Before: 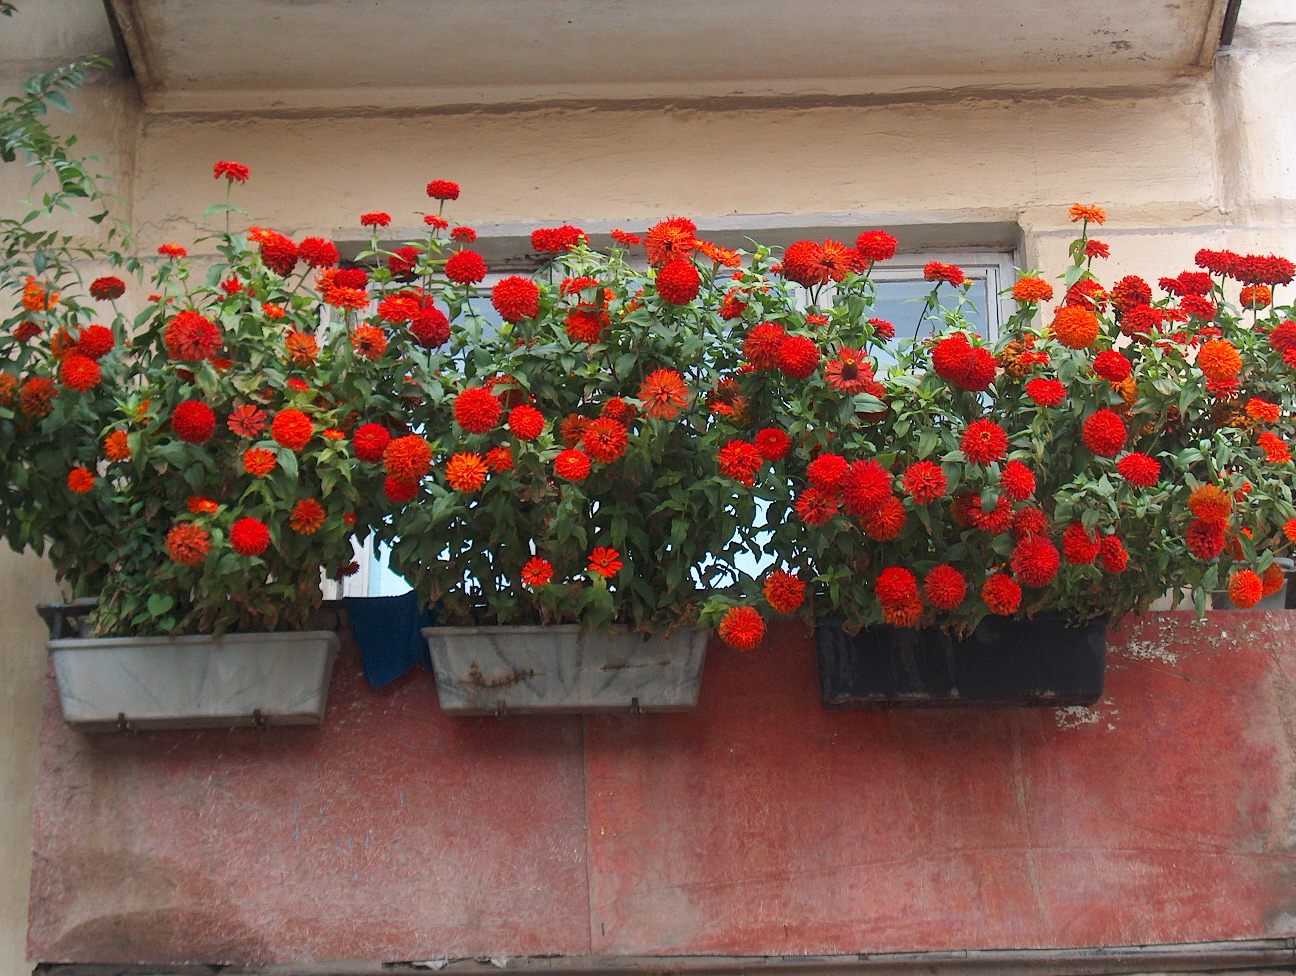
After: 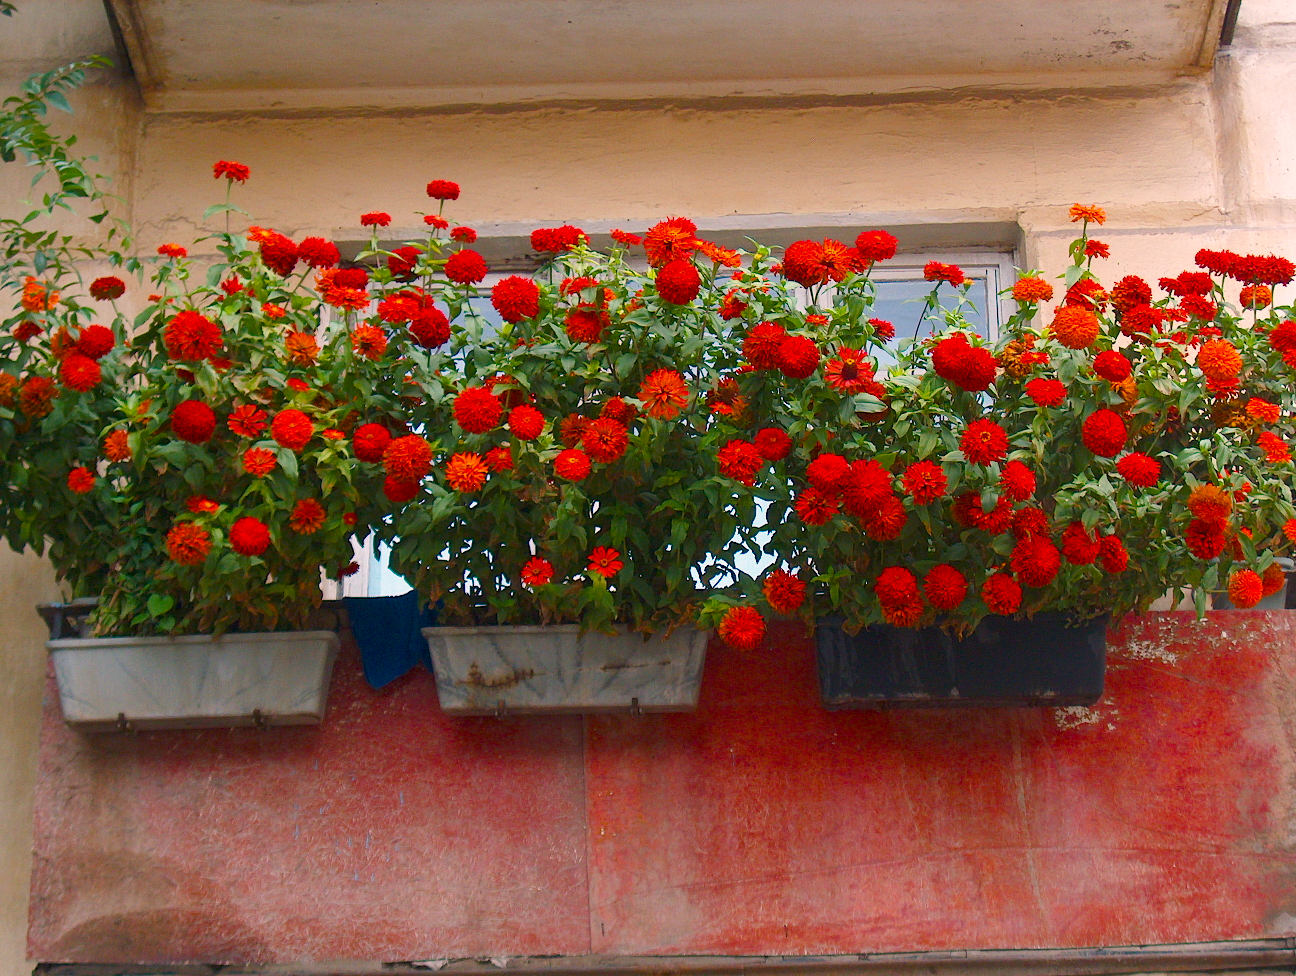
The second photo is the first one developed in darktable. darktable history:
color balance rgb: highlights gain › chroma 2.461%, highlights gain › hue 36.63°, linear chroma grading › global chroma 9.679%, perceptual saturation grading › global saturation 20%, perceptual saturation grading › highlights -25.498%, perceptual saturation grading › shadows 49.324%, global vibrance 20%
